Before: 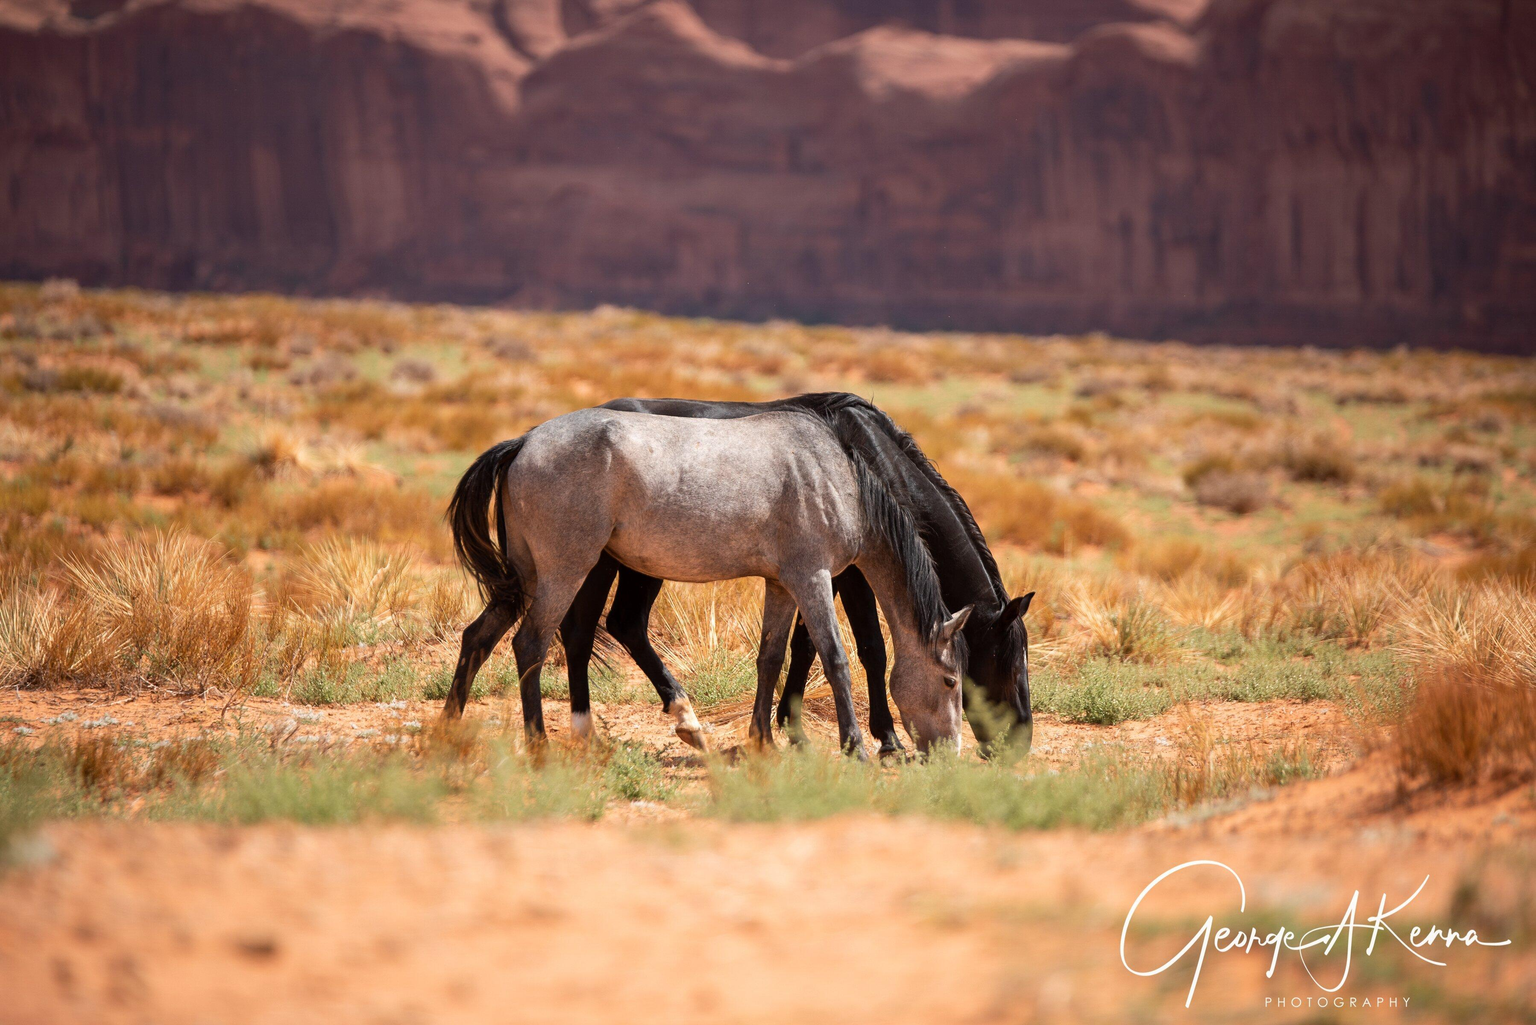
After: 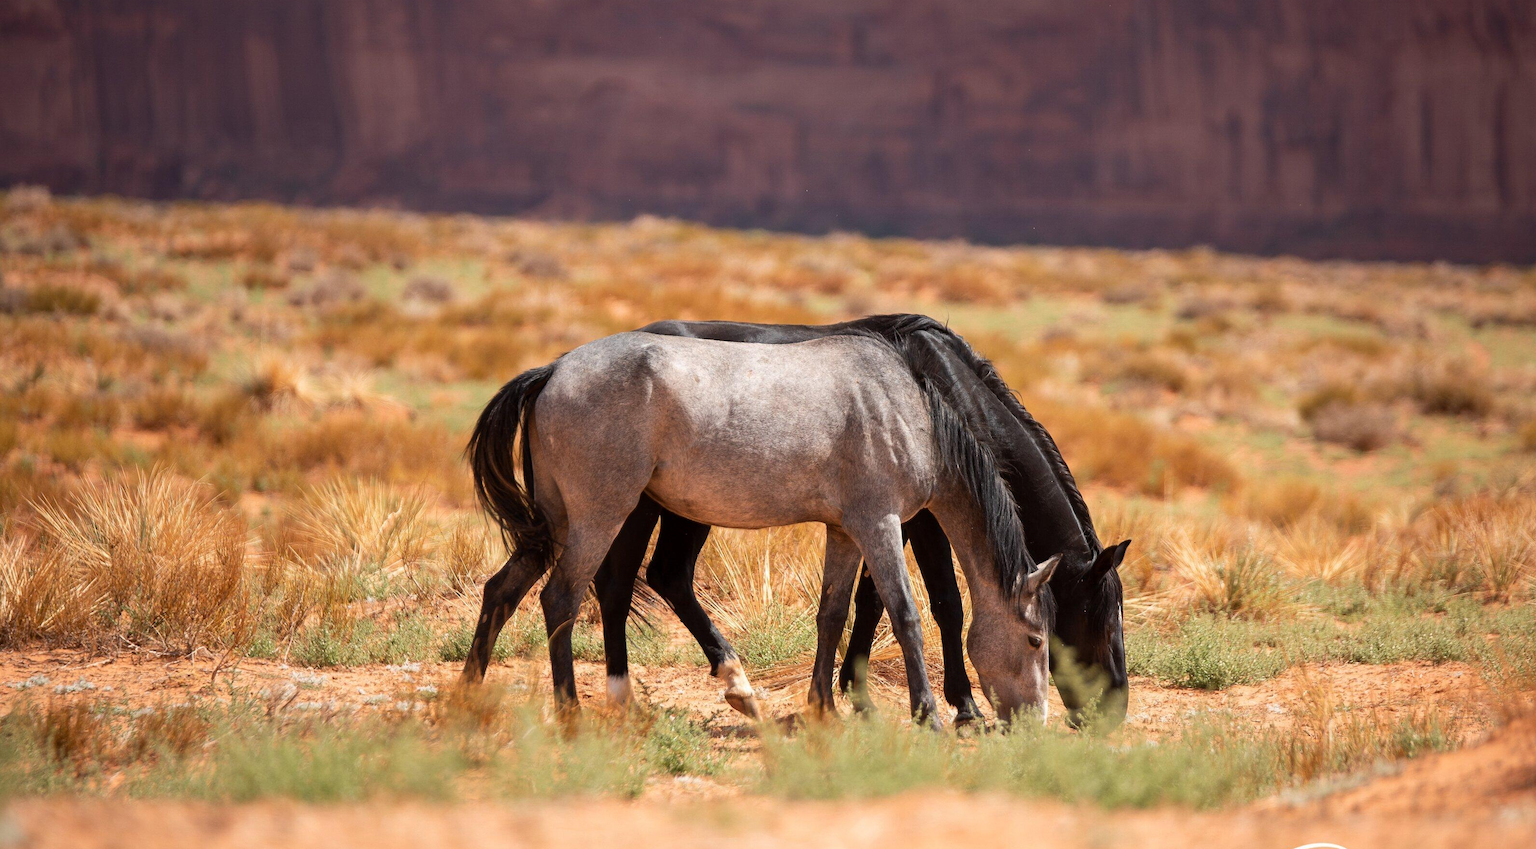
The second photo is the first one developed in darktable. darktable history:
crop and rotate: left 2.28%, top 11.213%, right 9.245%, bottom 15.488%
